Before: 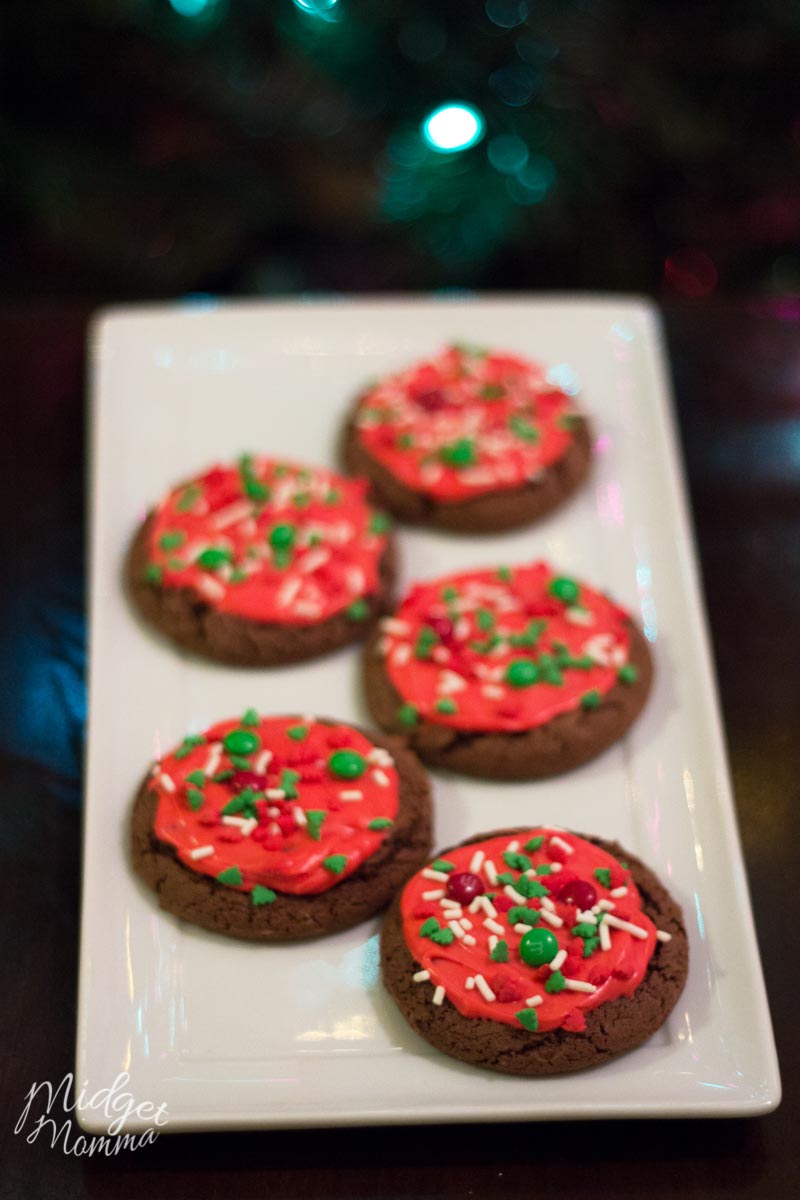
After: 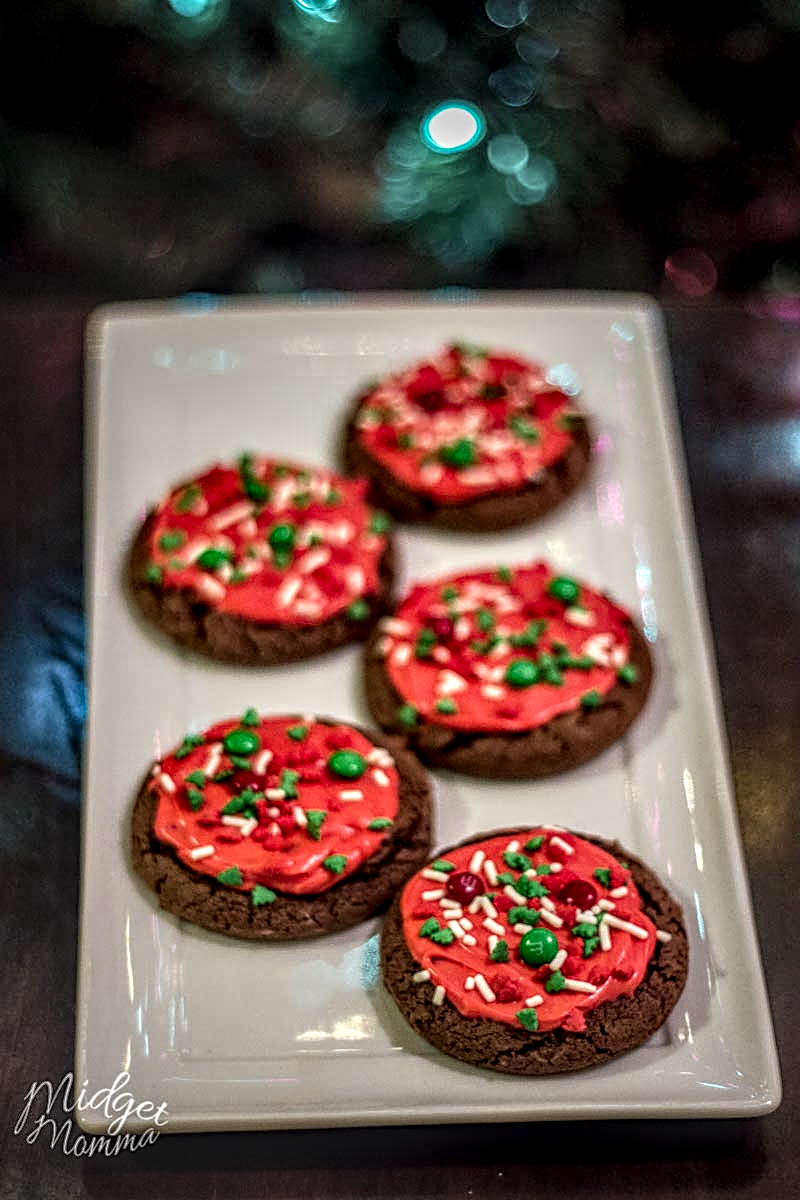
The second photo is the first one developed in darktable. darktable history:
local contrast: highlights 0%, shadows 0%, detail 300%, midtone range 0.3
sharpen: on, module defaults
